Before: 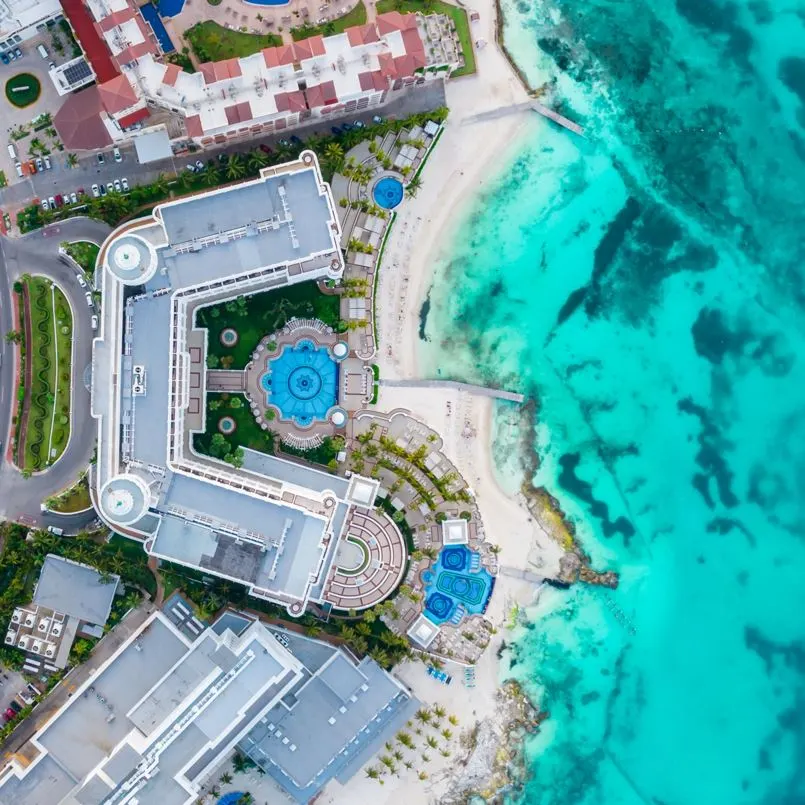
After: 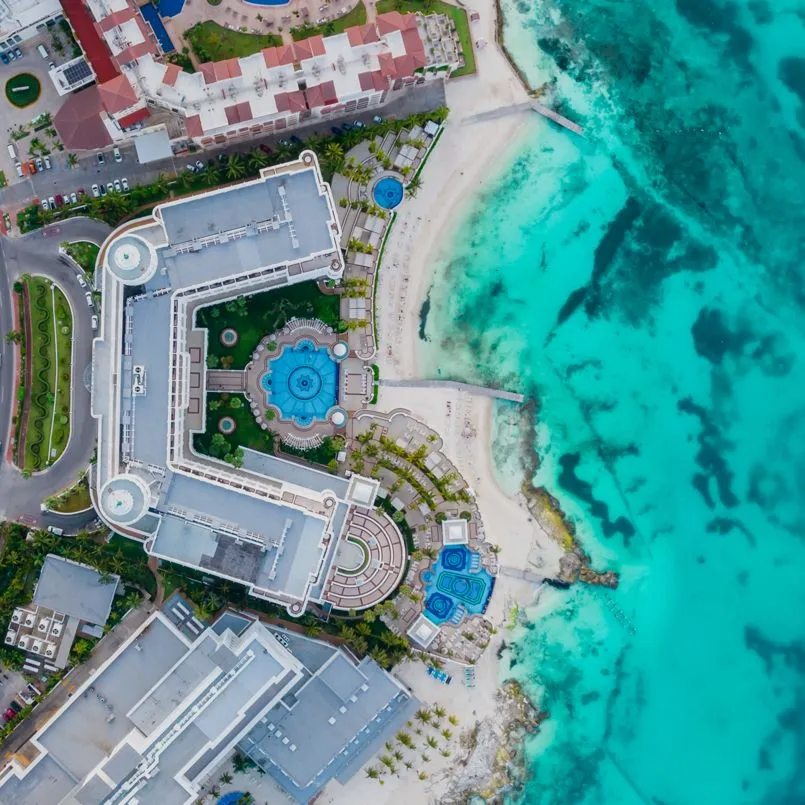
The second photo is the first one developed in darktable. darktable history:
exposure: exposure -0.32 EV, compensate highlight preservation false
